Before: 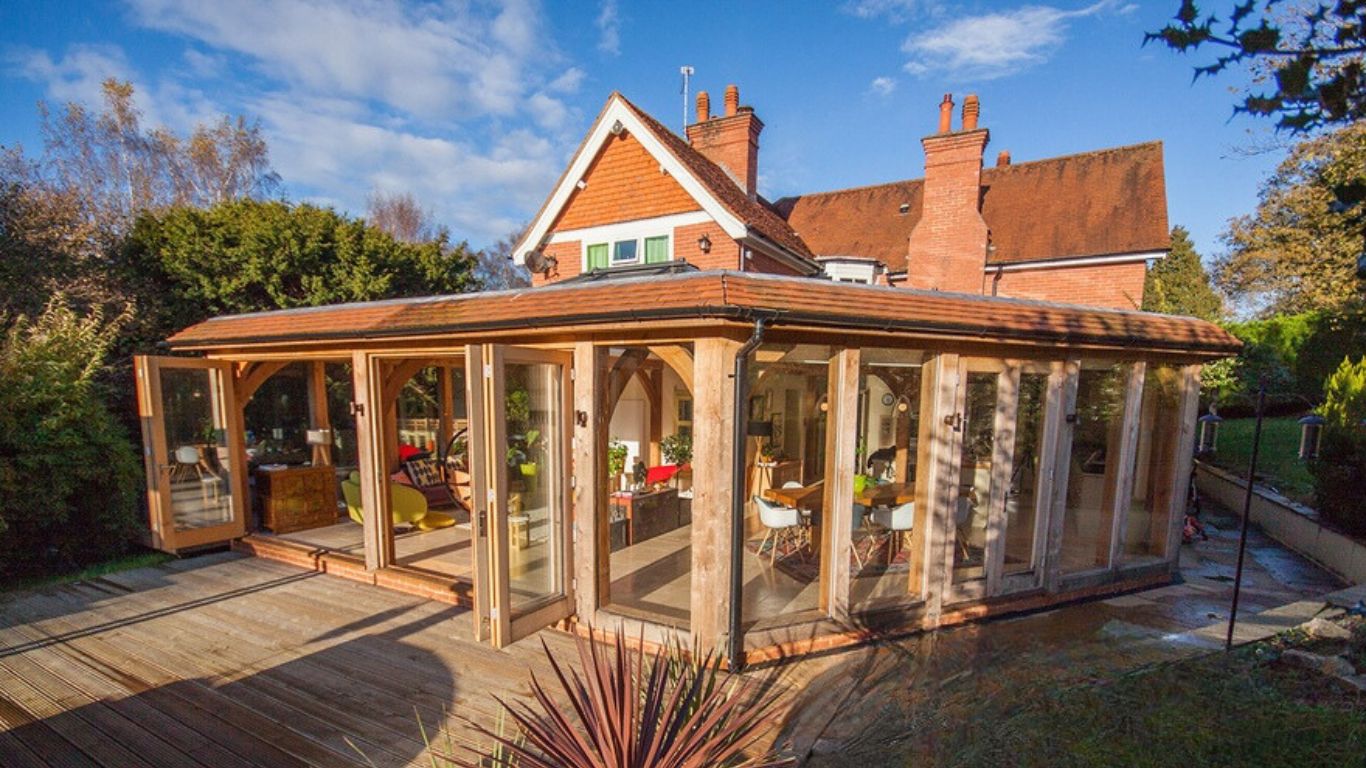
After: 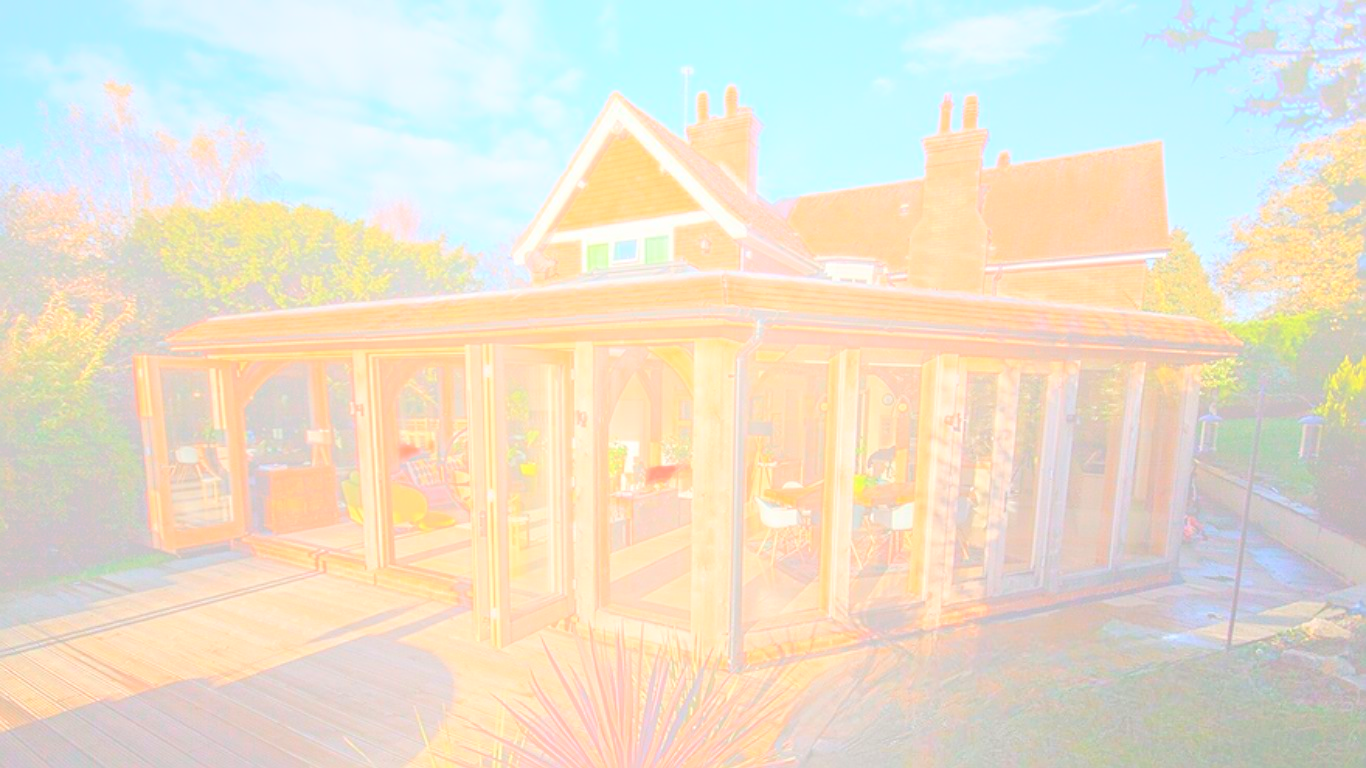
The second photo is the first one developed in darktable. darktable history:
bloom: size 85%, threshold 5%, strength 85%
sharpen: on, module defaults
